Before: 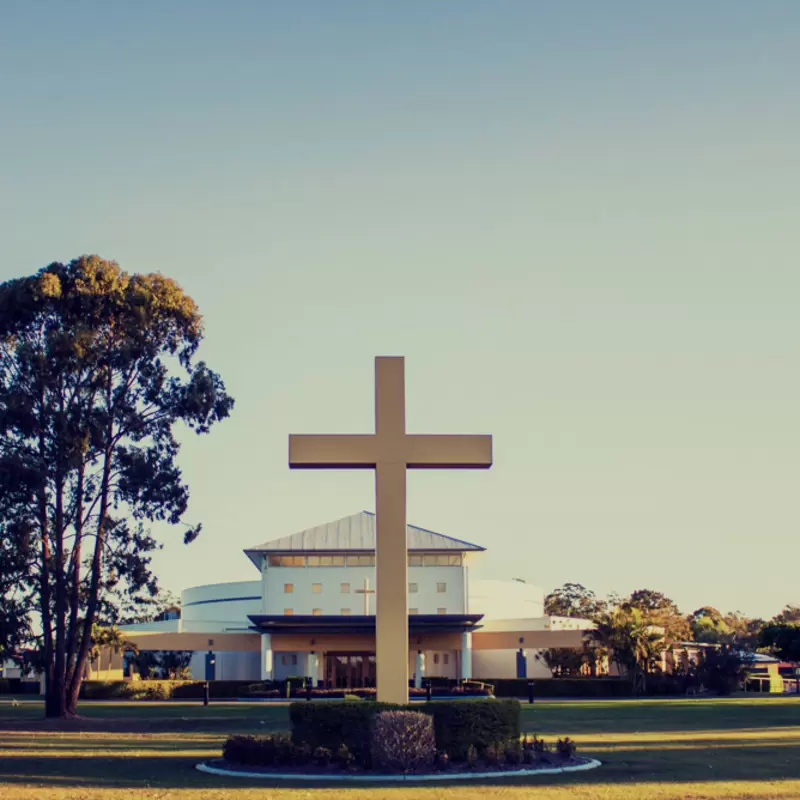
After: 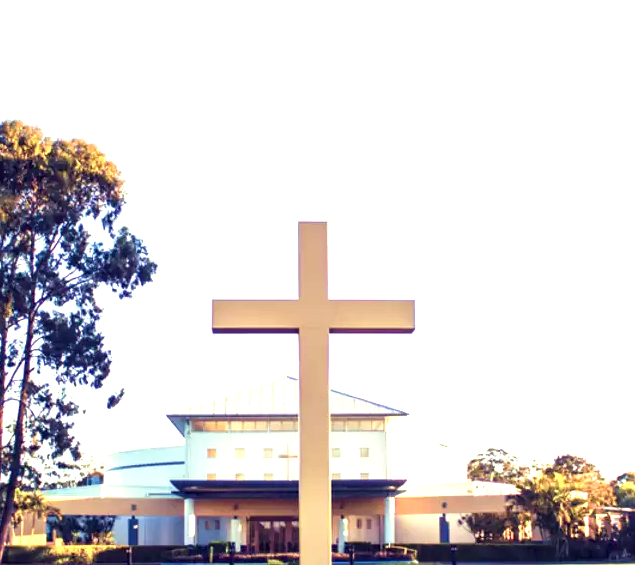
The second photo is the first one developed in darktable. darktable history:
crop: left 9.712%, top 16.928%, right 10.845%, bottom 12.332%
exposure: exposure 1.5 EV, compensate highlight preservation false
velvia: strength 15%
